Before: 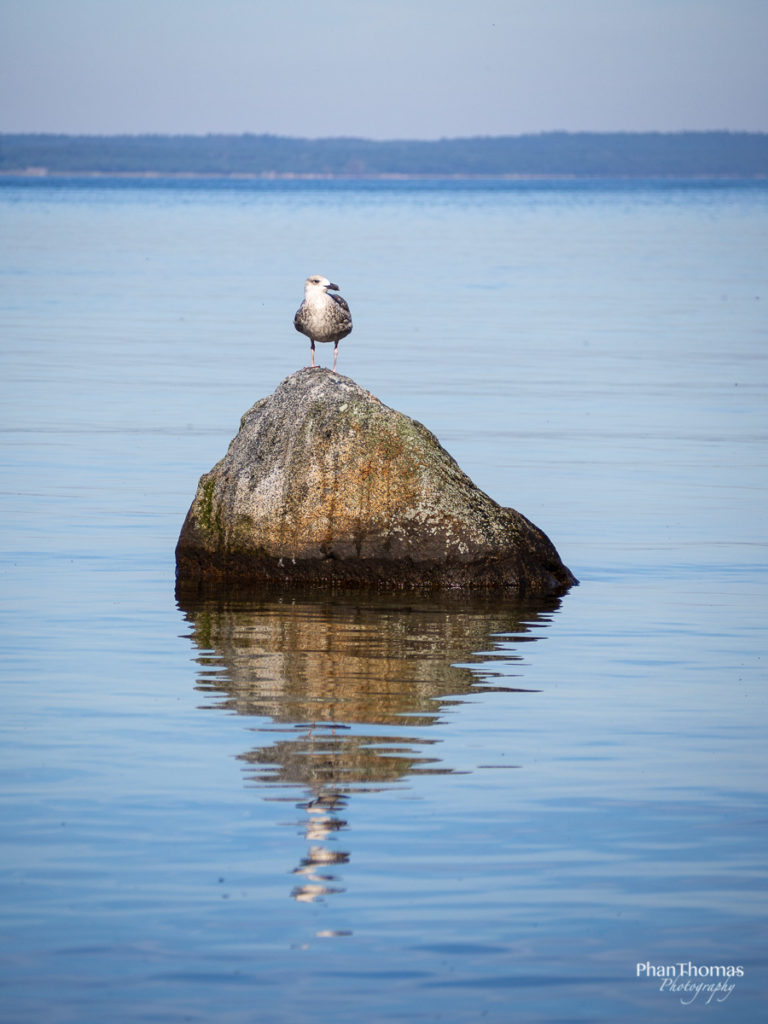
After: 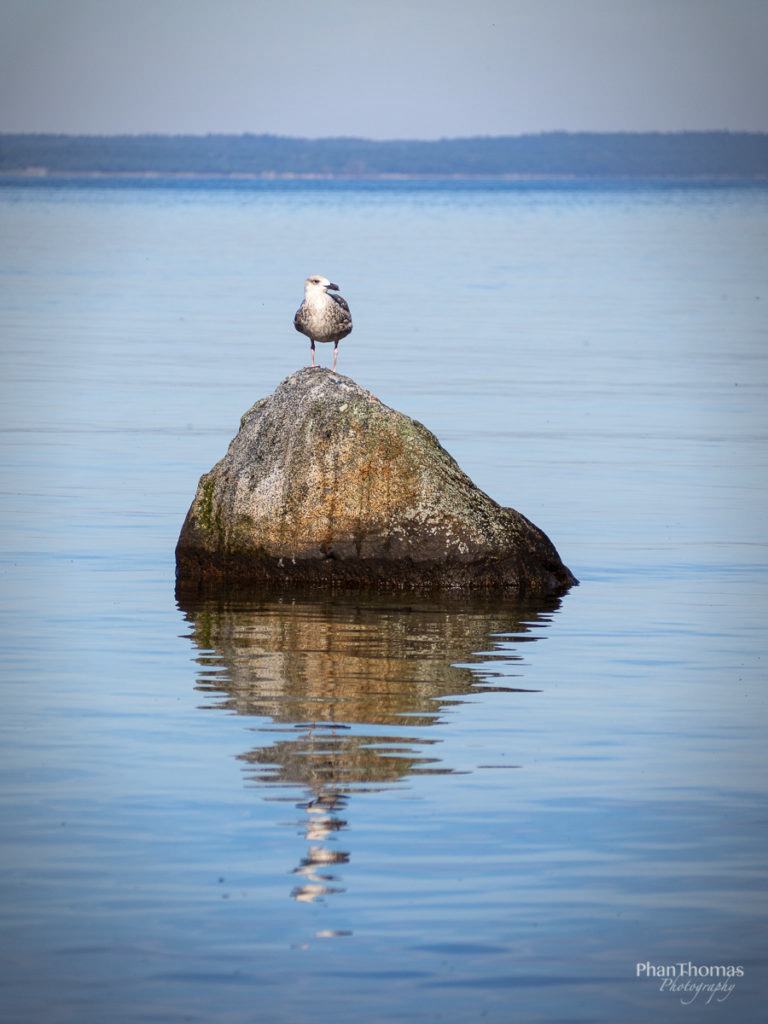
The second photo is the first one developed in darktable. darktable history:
vignetting: brightness -0.399, saturation -0.305, automatic ratio true
